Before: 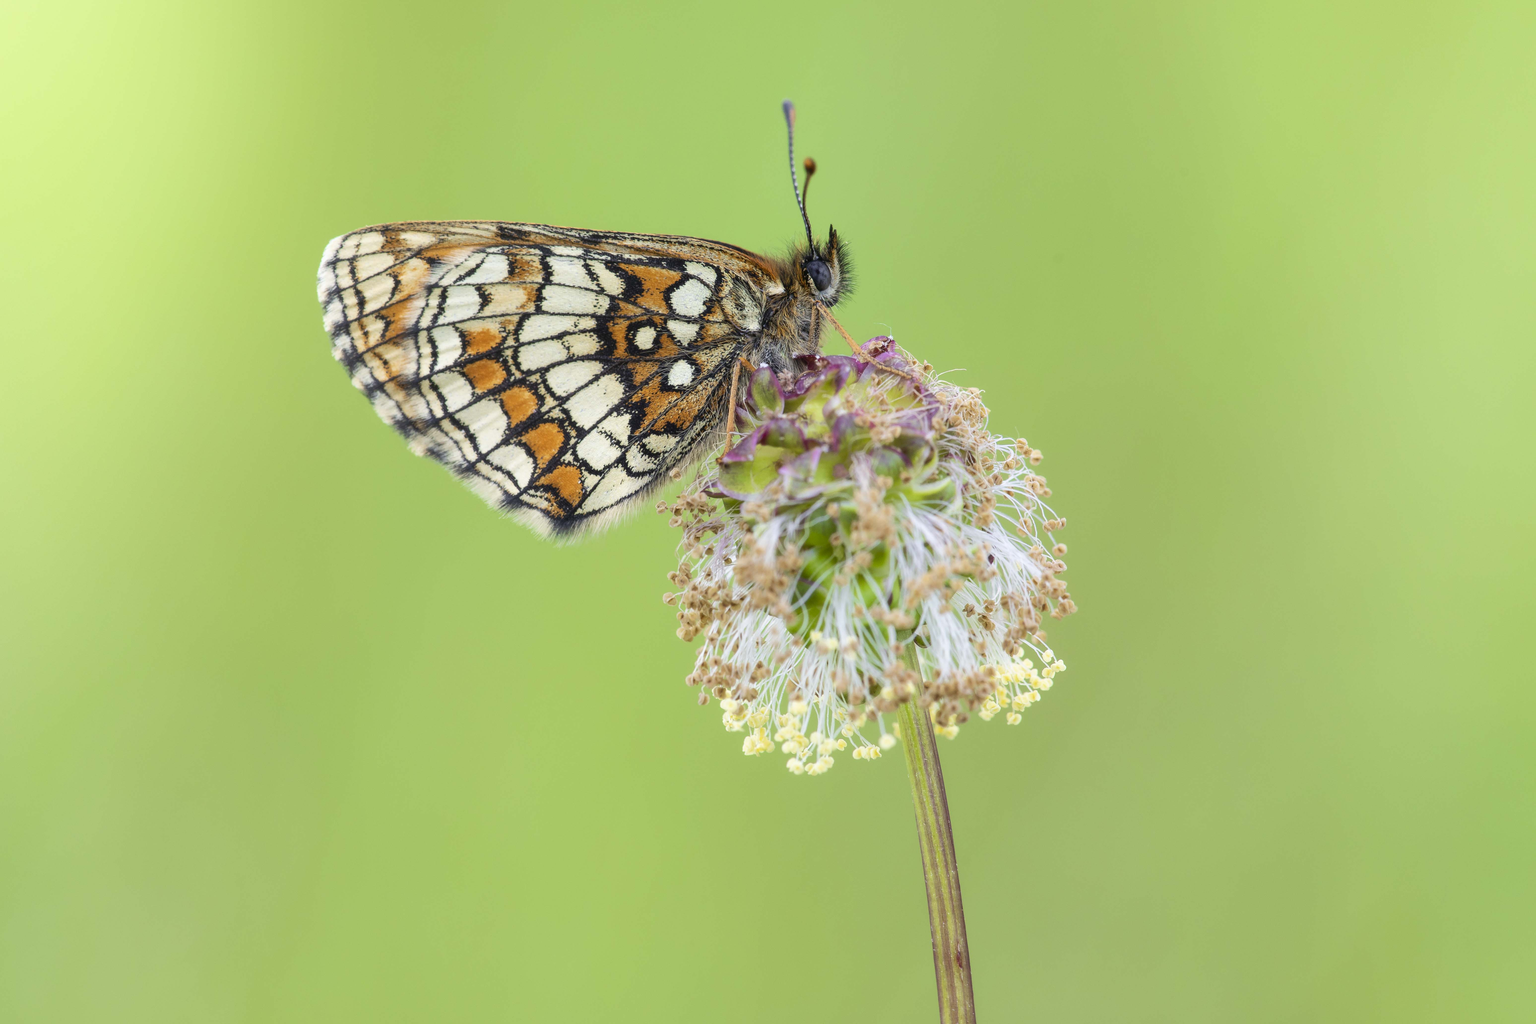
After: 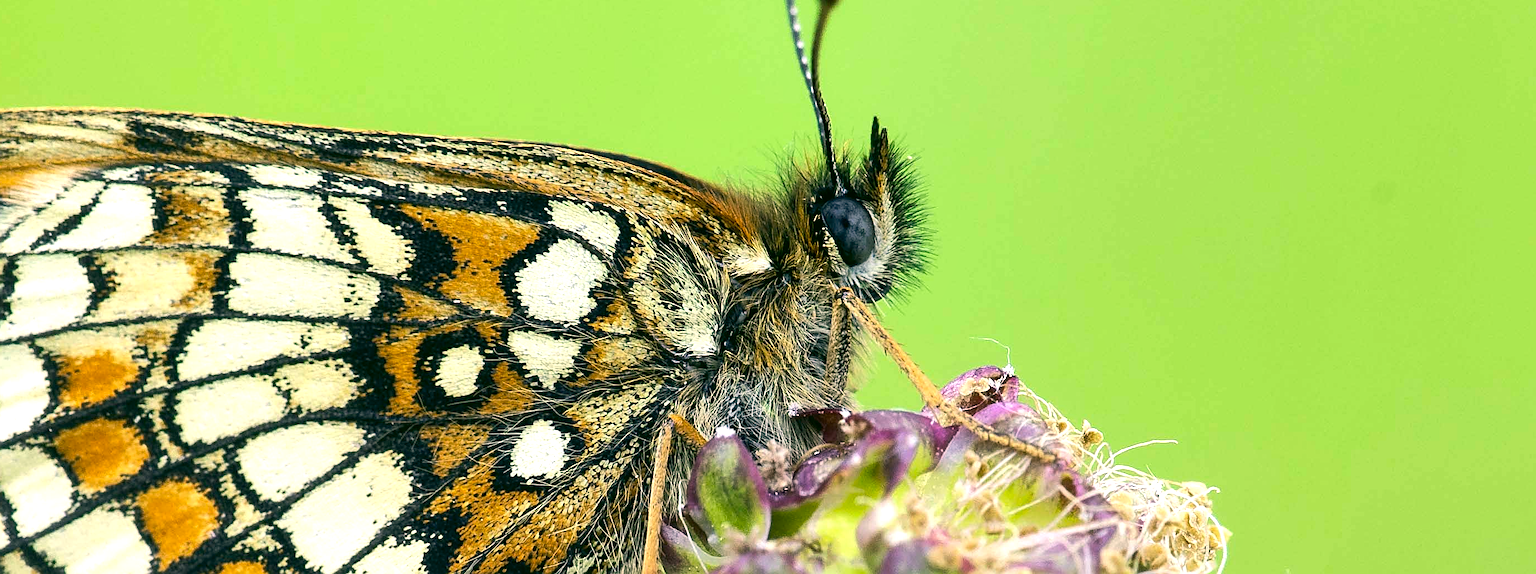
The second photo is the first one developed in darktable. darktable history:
white balance: red 0.931, blue 1.11
color correction: highlights a* 5.3, highlights b* 24.26, shadows a* -15.58, shadows b* 4.02
tone equalizer: -8 EV -0.75 EV, -7 EV -0.7 EV, -6 EV -0.6 EV, -5 EV -0.4 EV, -3 EV 0.4 EV, -2 EV 0.6 EV, -1 EV 0.7 EV, +0 EV 0.75 EV, edges refinement/feathering 500, mask exposure compensation -1.57 EV, preserve details no
crop: left 28.64%, top 16.832%, right 26.637%, bottom 58.055%
local contrast: mode bilateral grid, contrast 20, coarseness 50, detail 120%, midtone range 0.2
sharpen: on, module defaults
shadows and highlights: shadows 43.06, highlights 6.94
